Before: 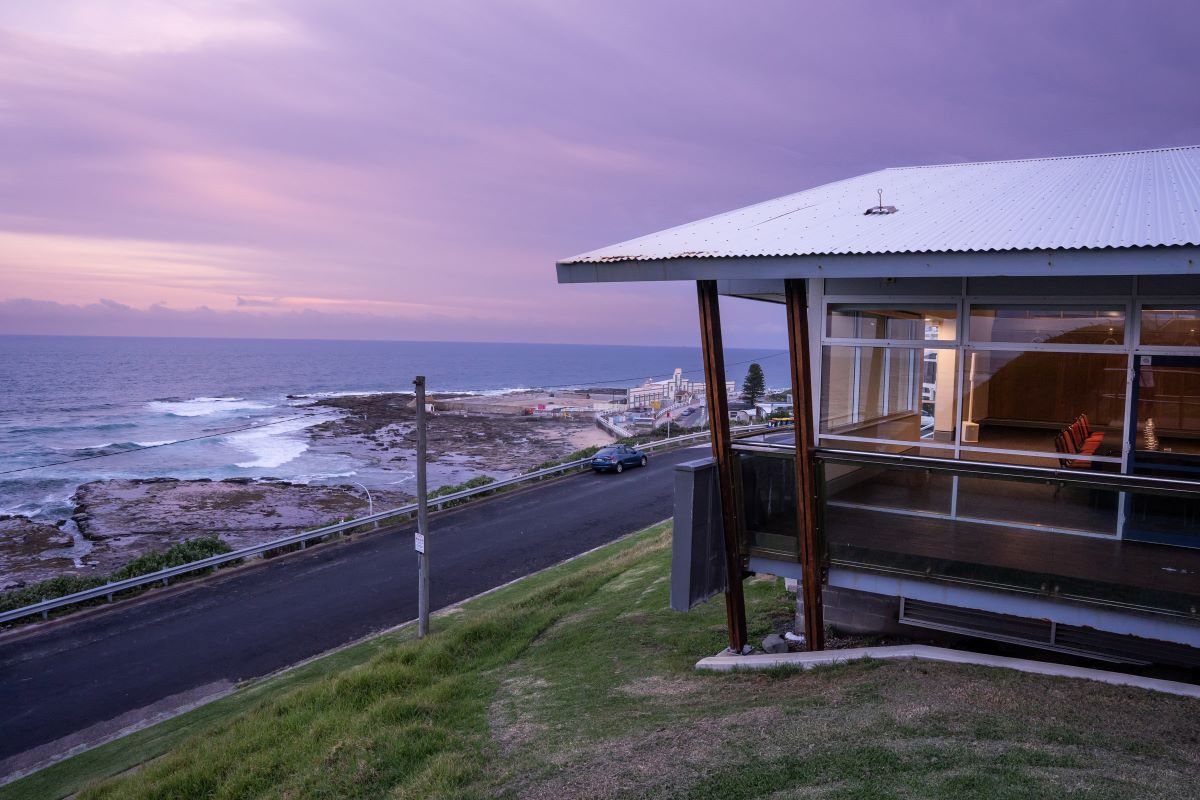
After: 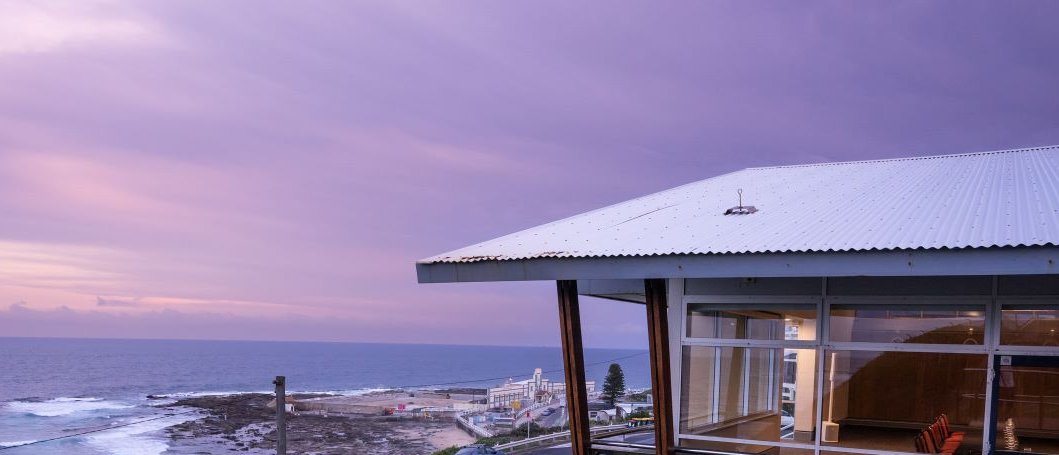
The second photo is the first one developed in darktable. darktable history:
crop and rotate: left 11.694%, bottom 43.003%
